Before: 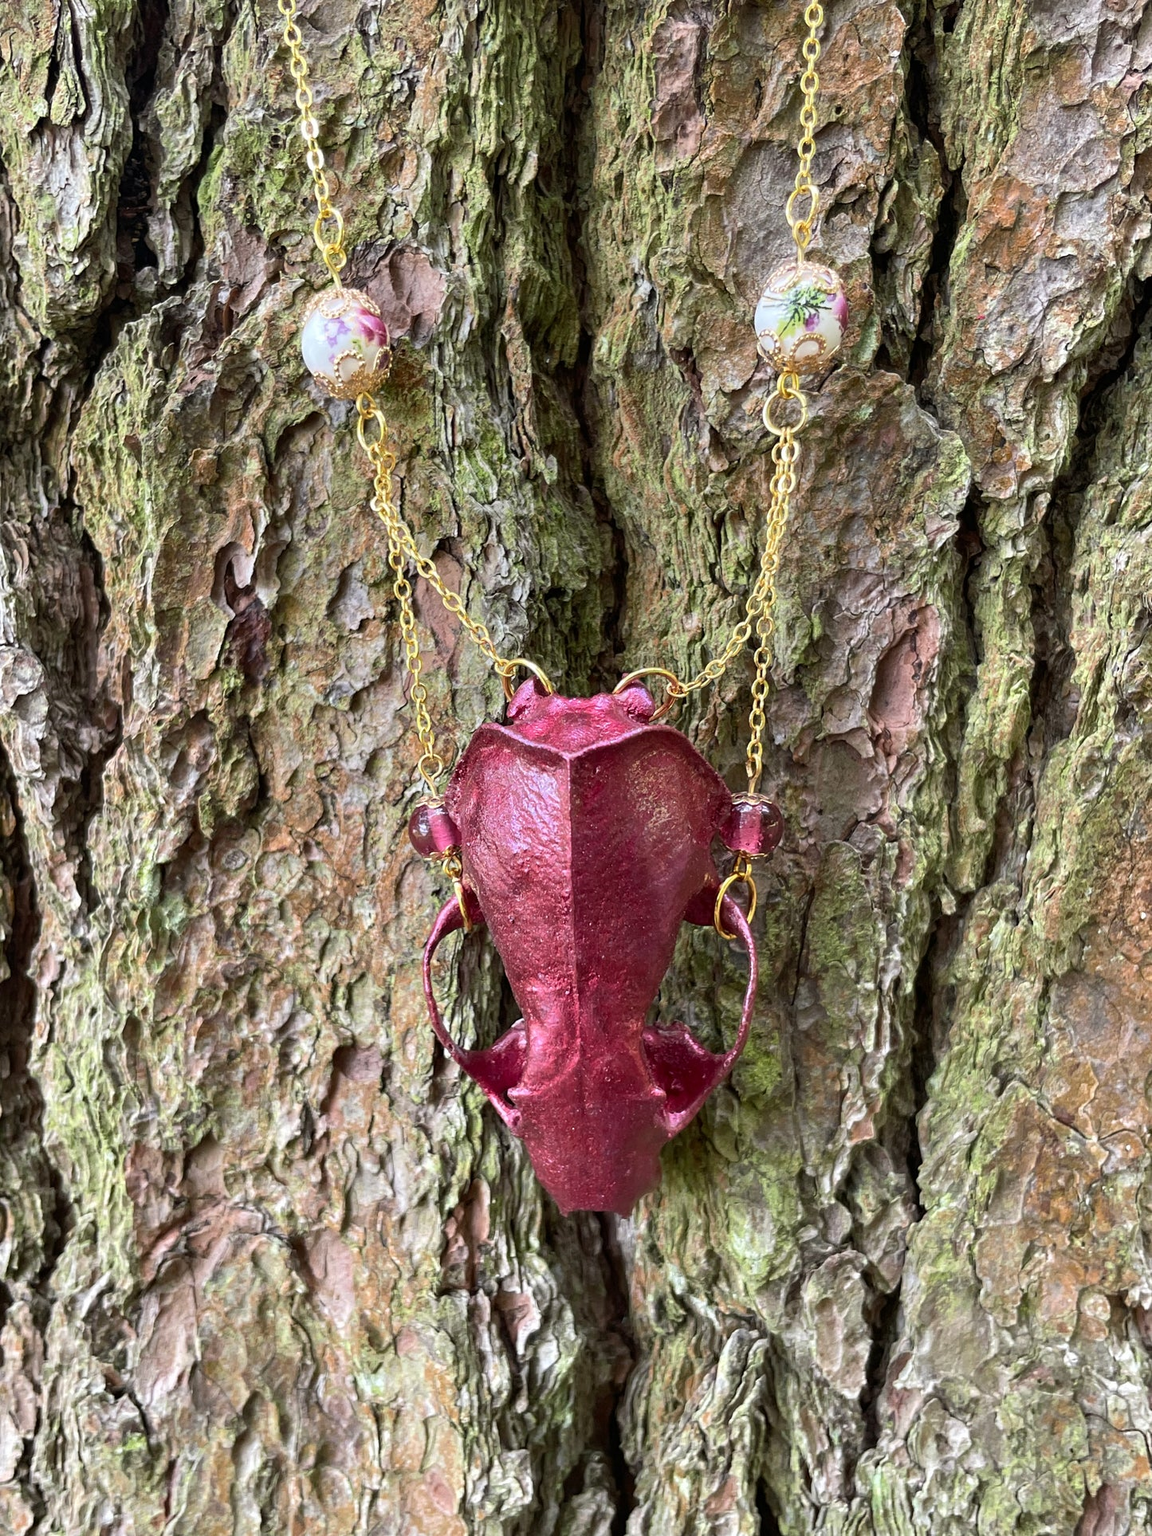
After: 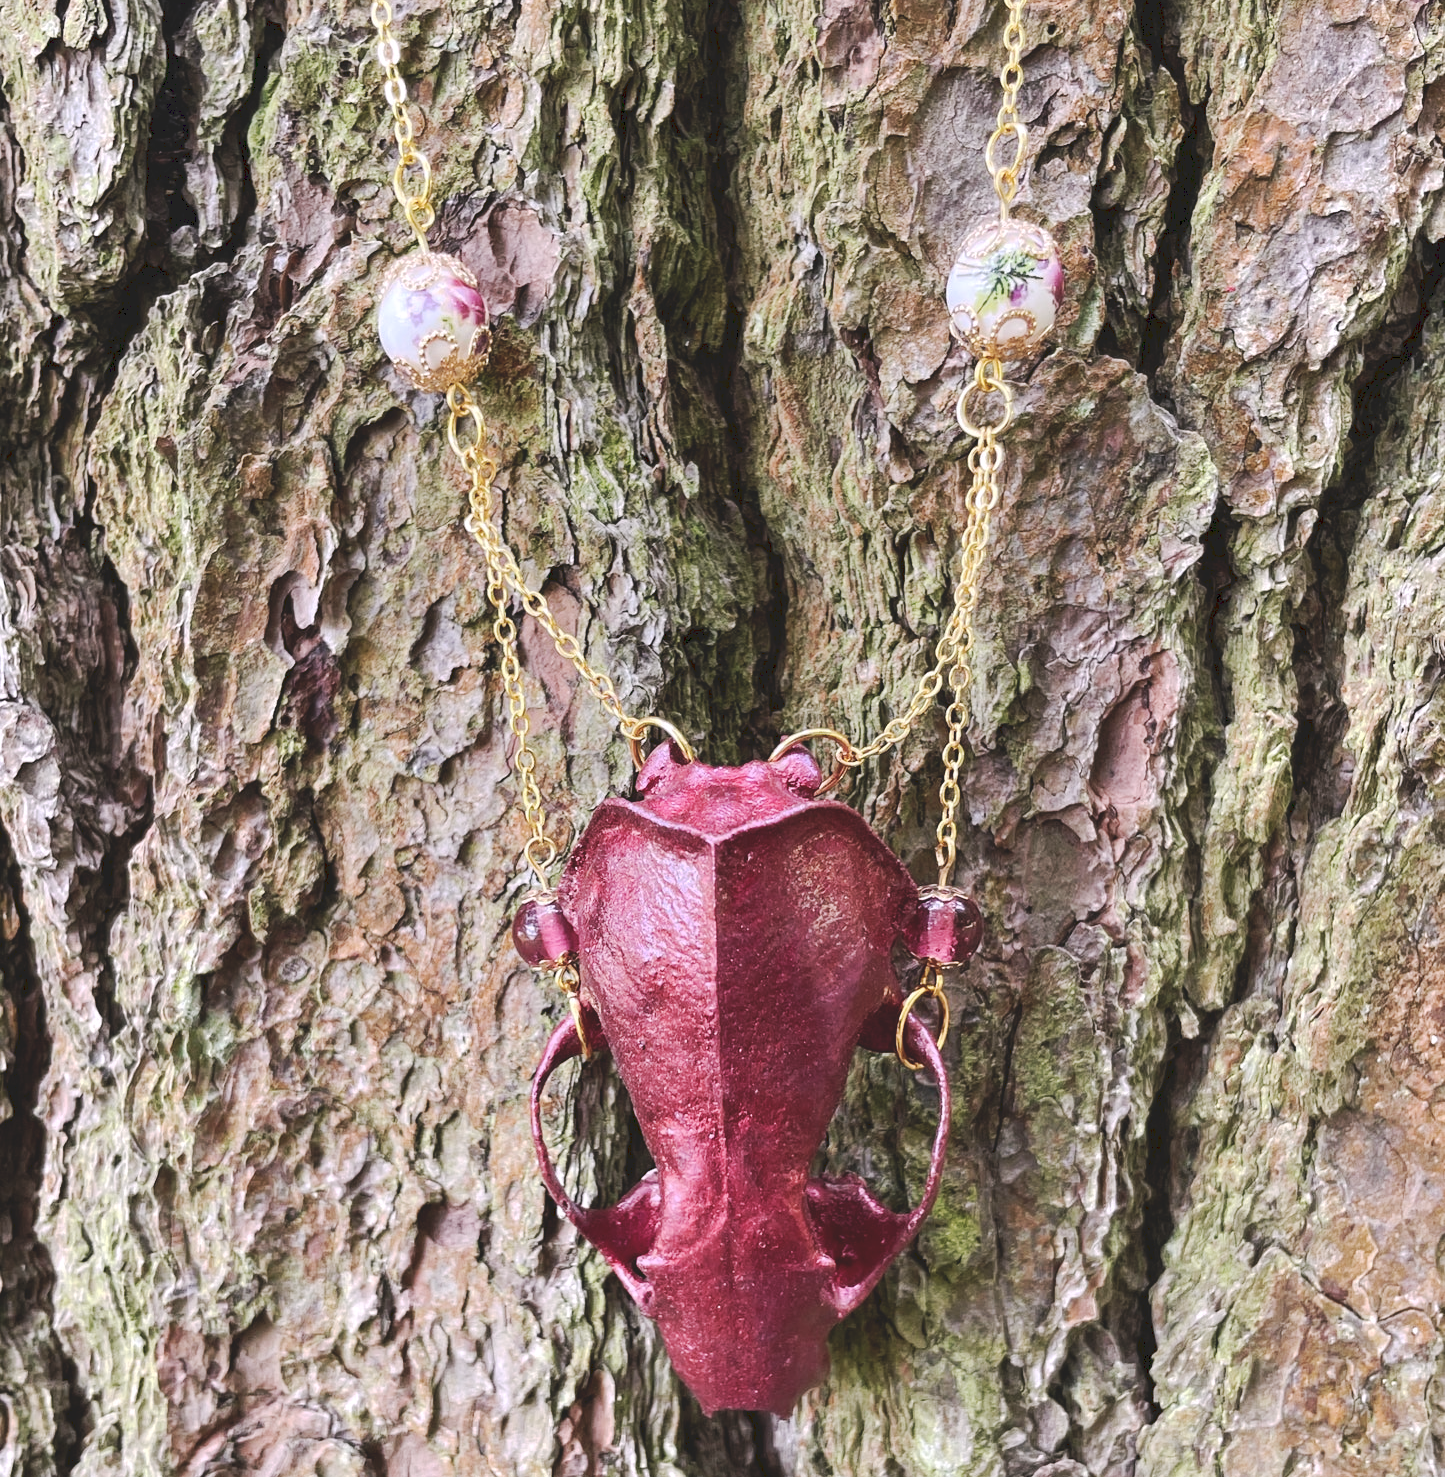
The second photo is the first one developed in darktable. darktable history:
crop: top 5.667%, bottom 17.637%
tone curve: curves: ch0 [(0, 0) (0.003, 0.126) (0.011, 0.129) (0.025, 0.129) (0.044, 0.136) (0.069, 0.145) (0.1, 0.162) (0.136, 0.182) (0.177, 0.211) (0.224, 0.254) (0.277, 0.307) (0.335, 0.366) (0.399, 0.441) (0.468, 0.533) (0.543, 0.624) (0.623, 0.702) (0.709, 0.774) (0.801, 0.835) (0.898, 0.904) (1, 1)], preserve colors none
white balance: red 1.05, blue 1.072
color correction: saturation 0.85
